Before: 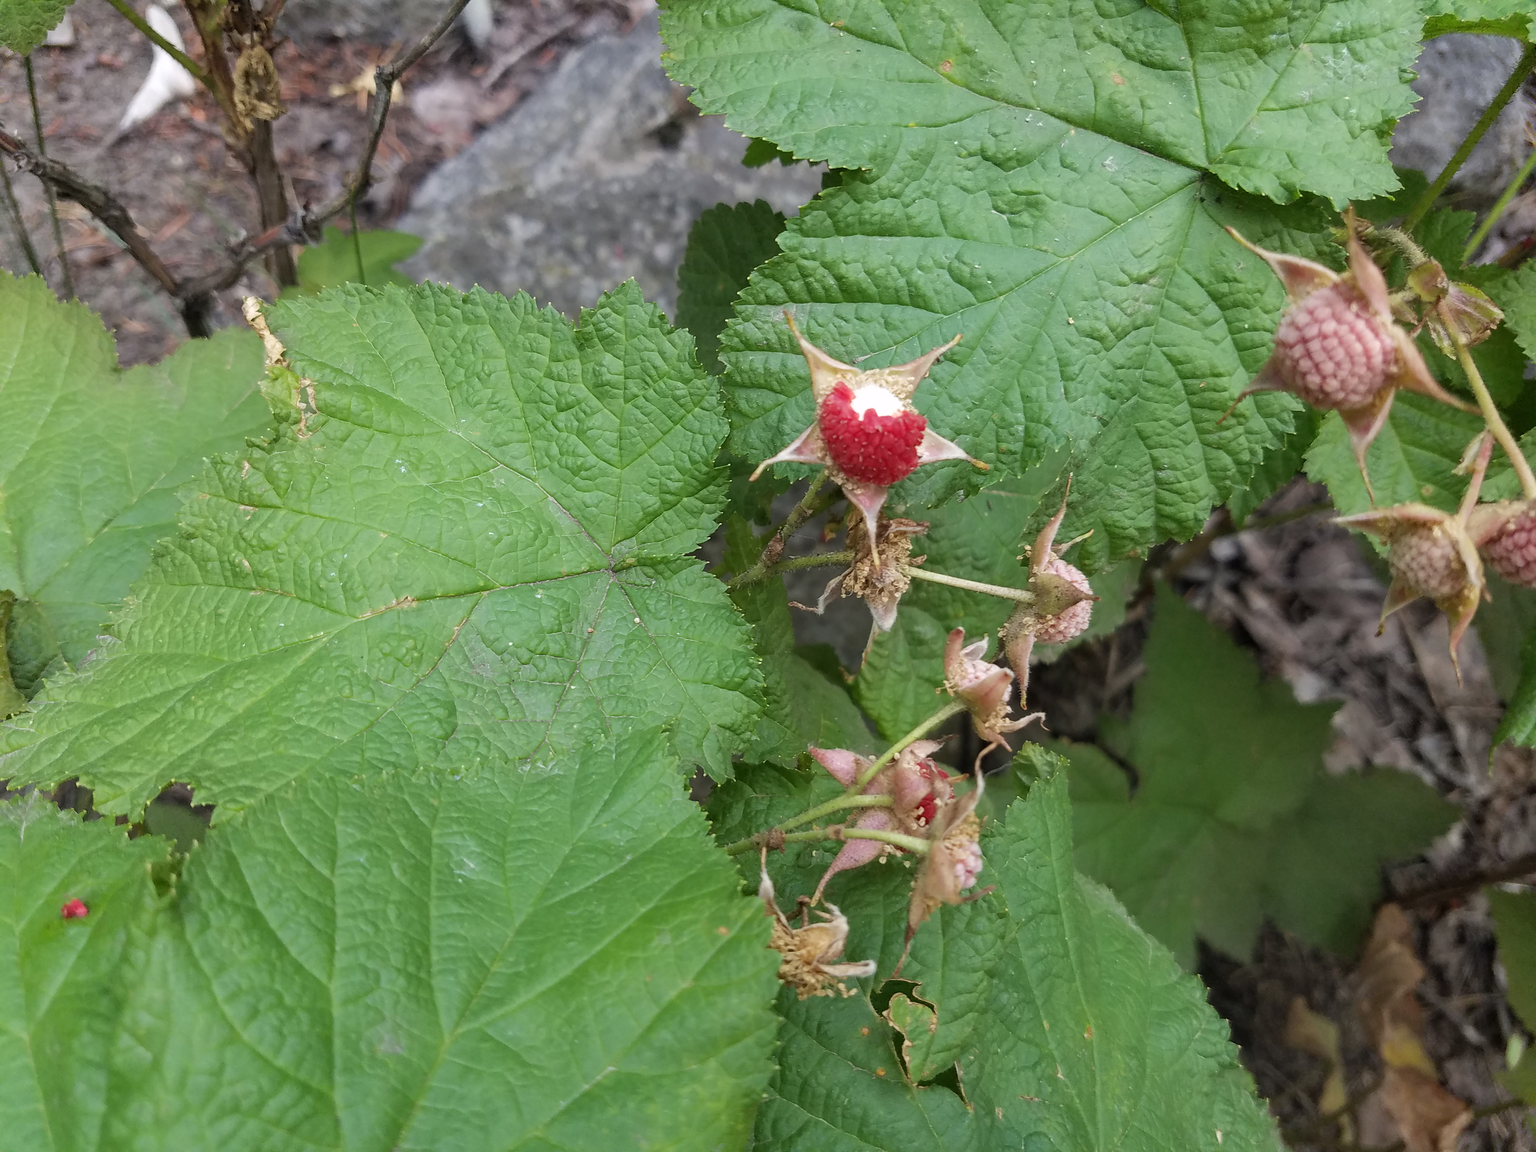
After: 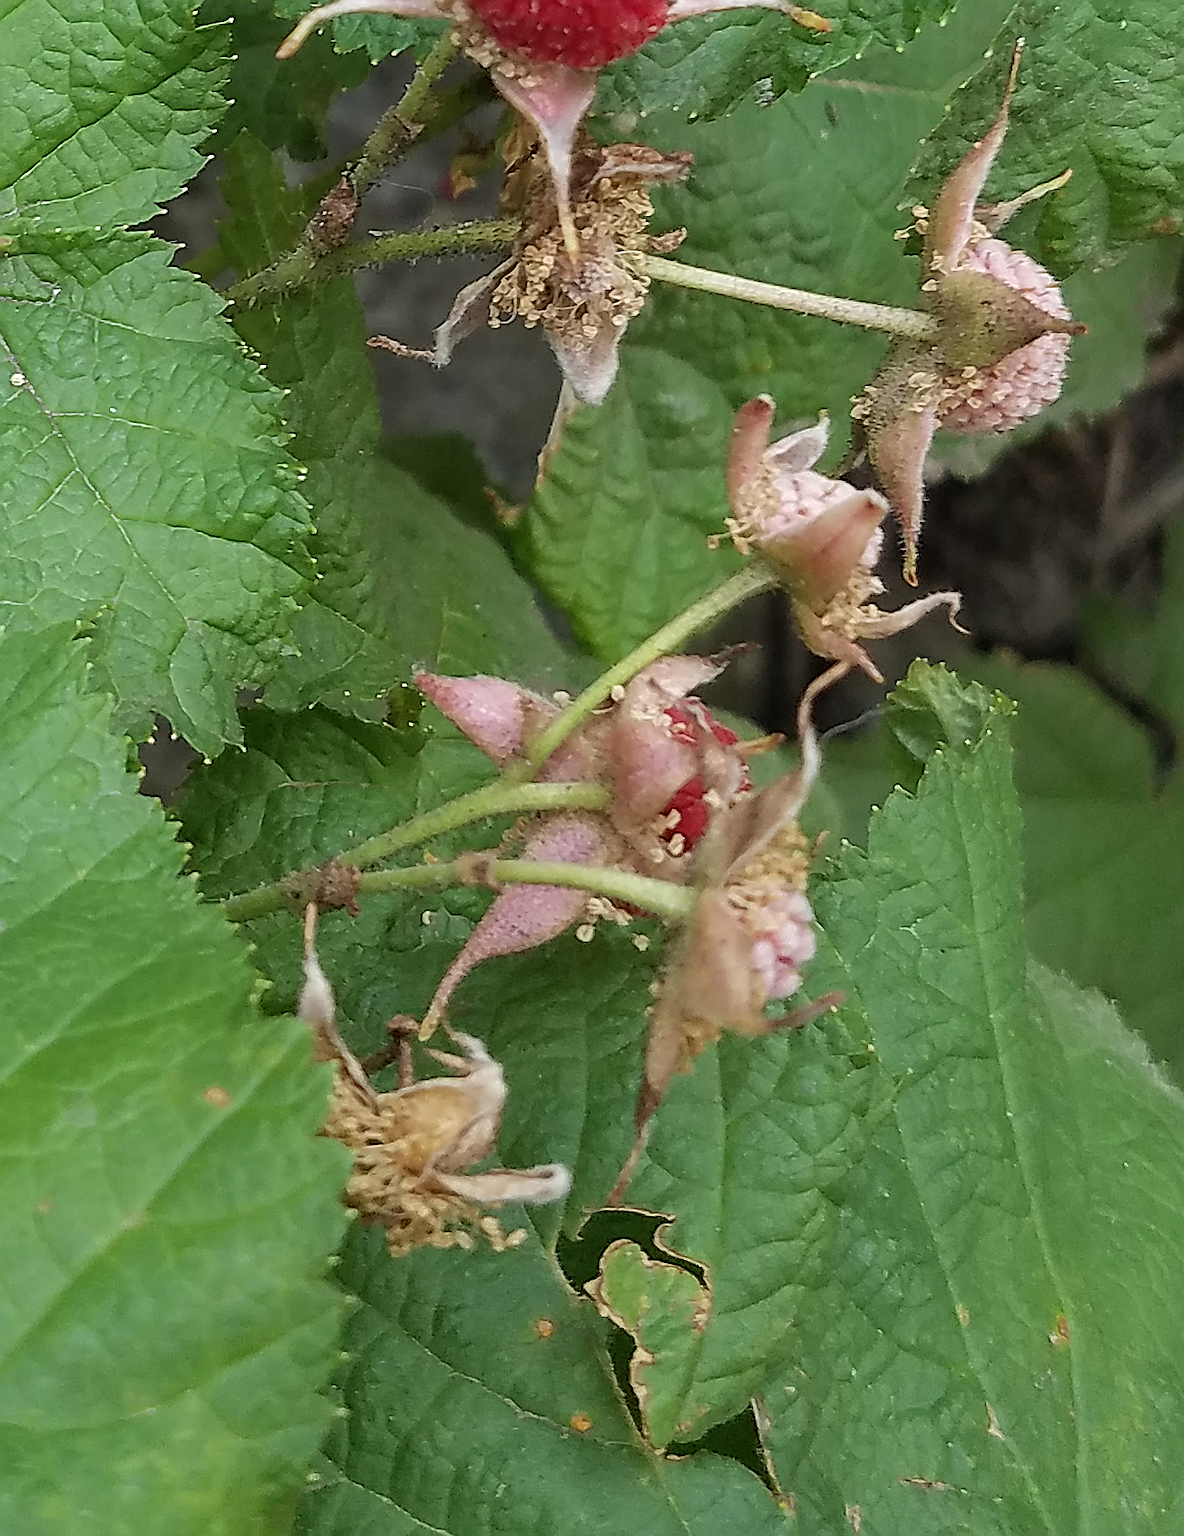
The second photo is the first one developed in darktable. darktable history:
crop: left 40.983%, top 39.614%, right 25.63%, bottom 2.639%
sharpen: radius 1.668, amount 1.309
